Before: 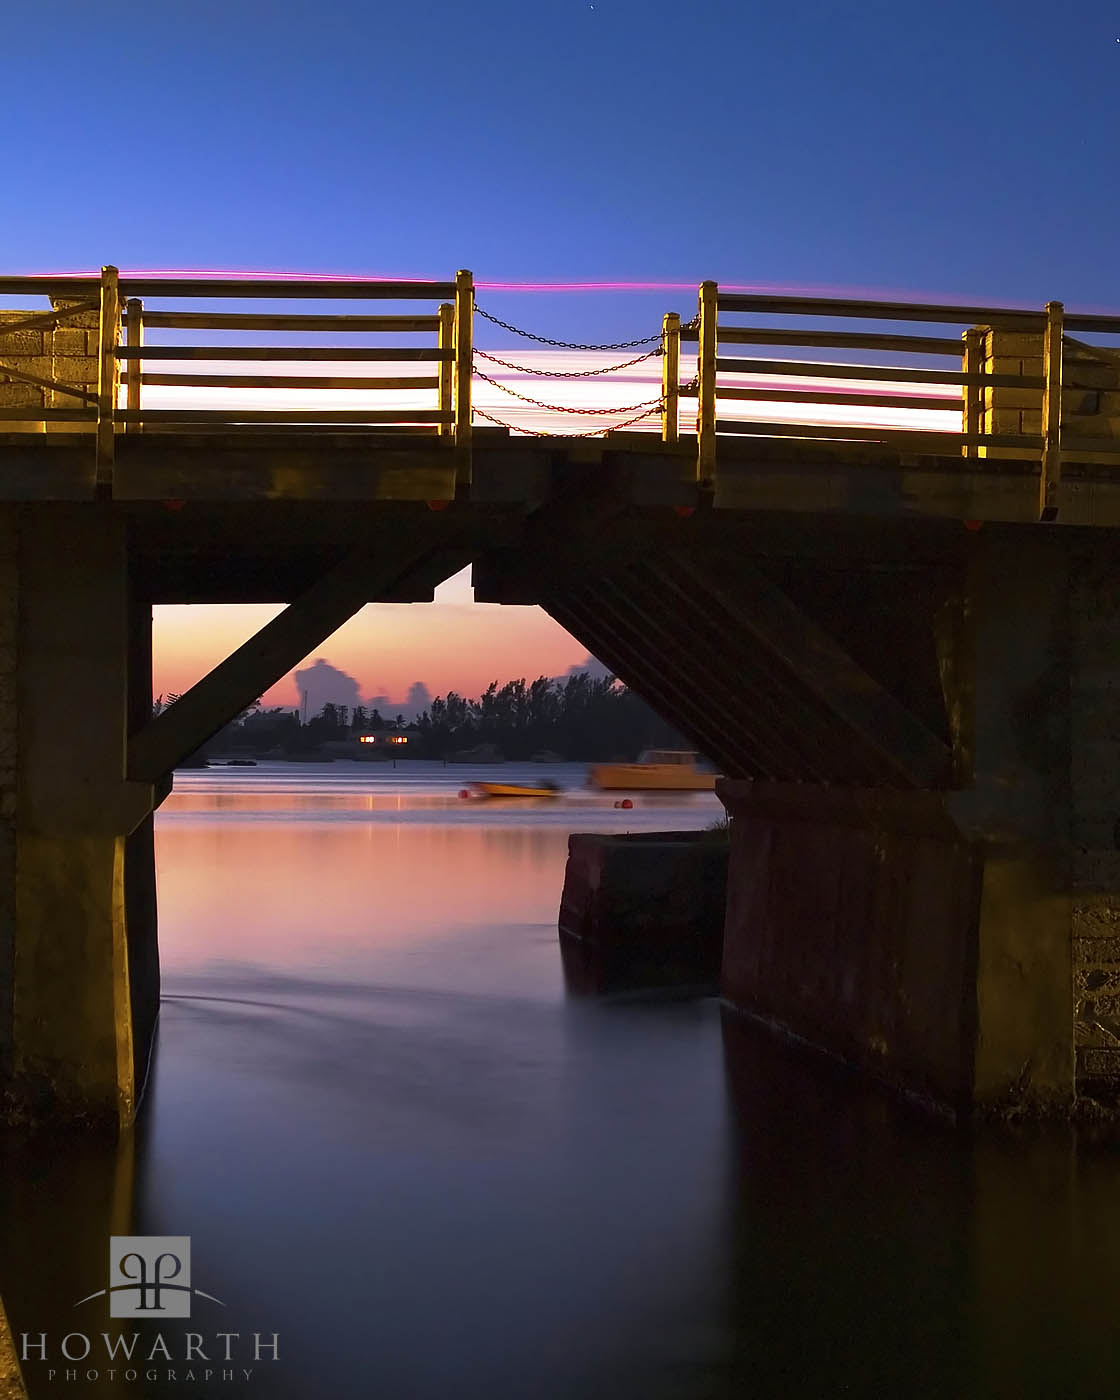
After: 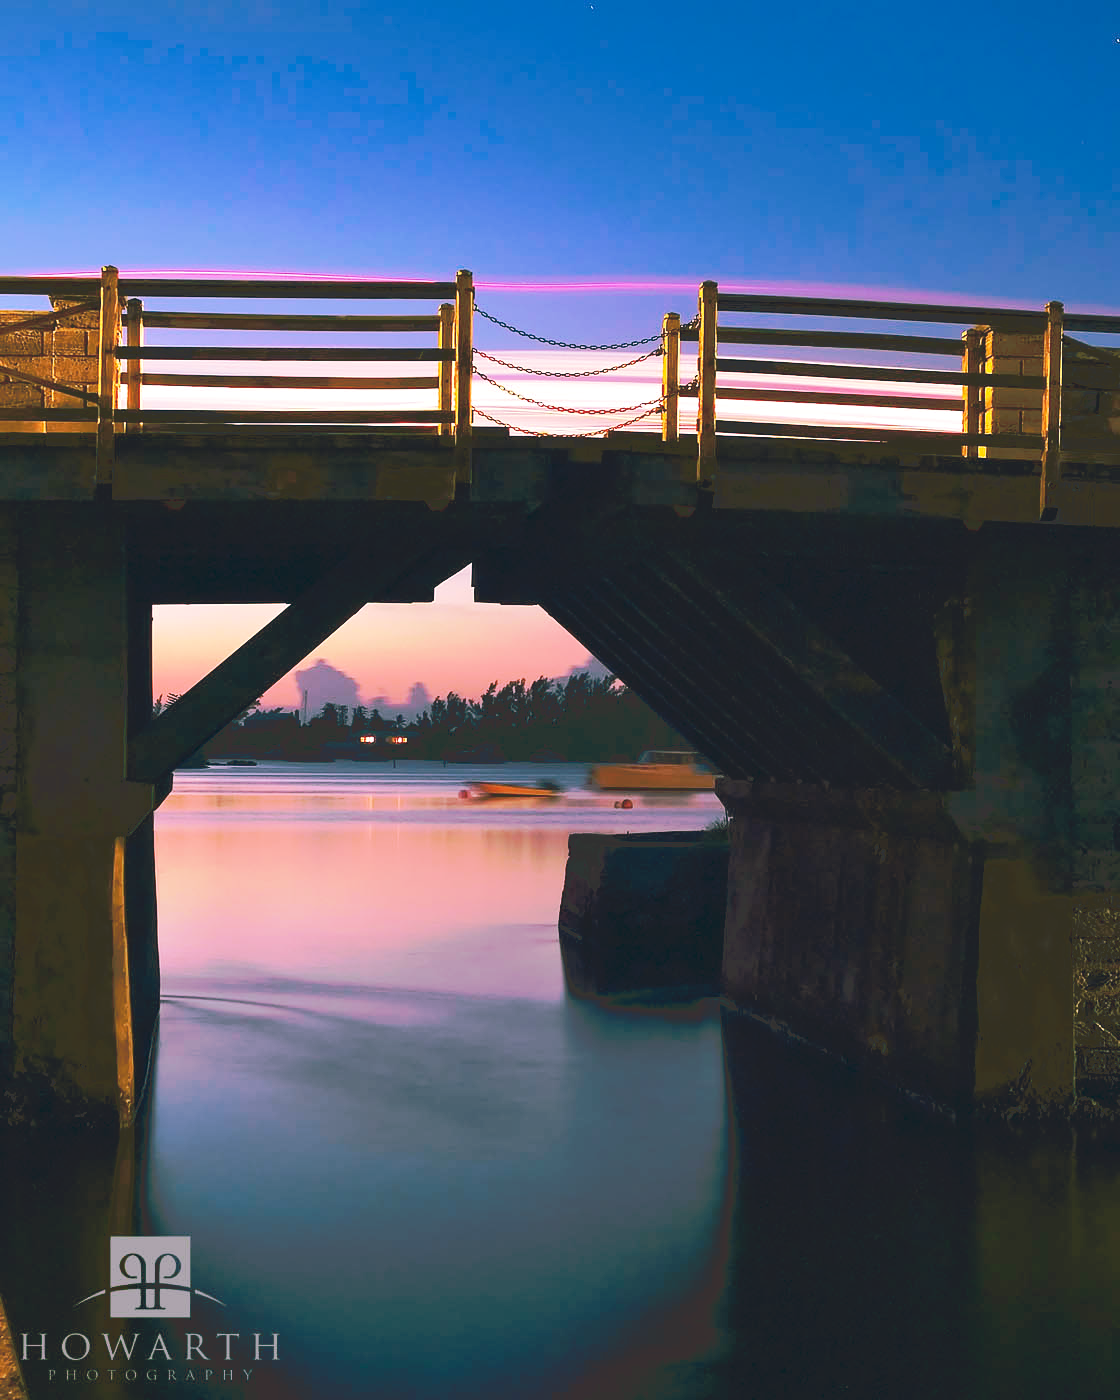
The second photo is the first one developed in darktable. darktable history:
tone curve: curves: ch0 [(0, 0) (0.003, 0.055) (0.011, 0.111) (0.025, 0.126) (0.044, 0.169) (0.069, 0.215) (0.1, 0.199) (0.136, 0.207) (0.177, 0.259) (0.224, 0.327) (0.277, 0.361) (0.335, 0.431) (0.399, 0.501) (0.468, 0.589) (0.543, 0.683) (0.623, 0.73) (0.709, 0.796) (0.801, 0.863) (0.898, 0.921) (1, 1)], preserve colors none
color look up table: target L [96.75, 94.82, 95.06, 85.75, 85.07, 89.06, 76.62, 62.62, 55.59, 63.74, 59.47, 31.8, 35.44, 26.27, 4, 200, 85, 77.48, 57.78, 68.11, 47.72, 47.73, 53.39, 45.71, 13.42, 95.22, 82.01, 73.29, 68.6, 66.88, 62.21, 58.55, 63.57, 59.87, 40.14, 44.02, 34, 40.55, 38.81, 36.05, 19.17, 17.1, 94.34, 86.06, 62.33, 55.88, 49.06, 52.49, 40.6], target a [-17.36, -14.01, -4.19, -101.22, -96.36, -37.69, -62.17, -50.37, -58.81, -33.83, -35.23, -14.56, -35.77, -16.89, -5.498, 0, 13.6, 34.45, 32.86, 12.96, 69.49, 72.85, 30.43, 26.96, 11.51, 5.494, 32.08, 16.15, 20.71, -7.48, 67.75, 80.59, 37.72, 42.19, 18.96, -1.983, 40.65, 1.717, 55.27, 53.1, 6.552, 11.24, -4.157, -67.92, -29.8, -25.17, -1.742, -15.24, -15.79], target b [107.45, 76.03, 20.68, 92.21, 52.26, 30.55, -22.44, 7.373, 59.61, 21.02, 56.7, 34.49, 25.75, 12.4, 0.914, 0, 38.1, 3.526, 65.62, 36.48, 58.38, 35.09, 24.31, 49.11, 15.87, -5.827, -26.53, -9.442, -41.07, -51.44, -29.33, -63.35, -18.48, -54.98, -92.67, -1.594, -103.9, -24, -6.245, -58.13, -14.89, -42.34, -5.371, -20.79, -57.54, -41.07, -60.83, -23.2, -14.02], num patches 49
